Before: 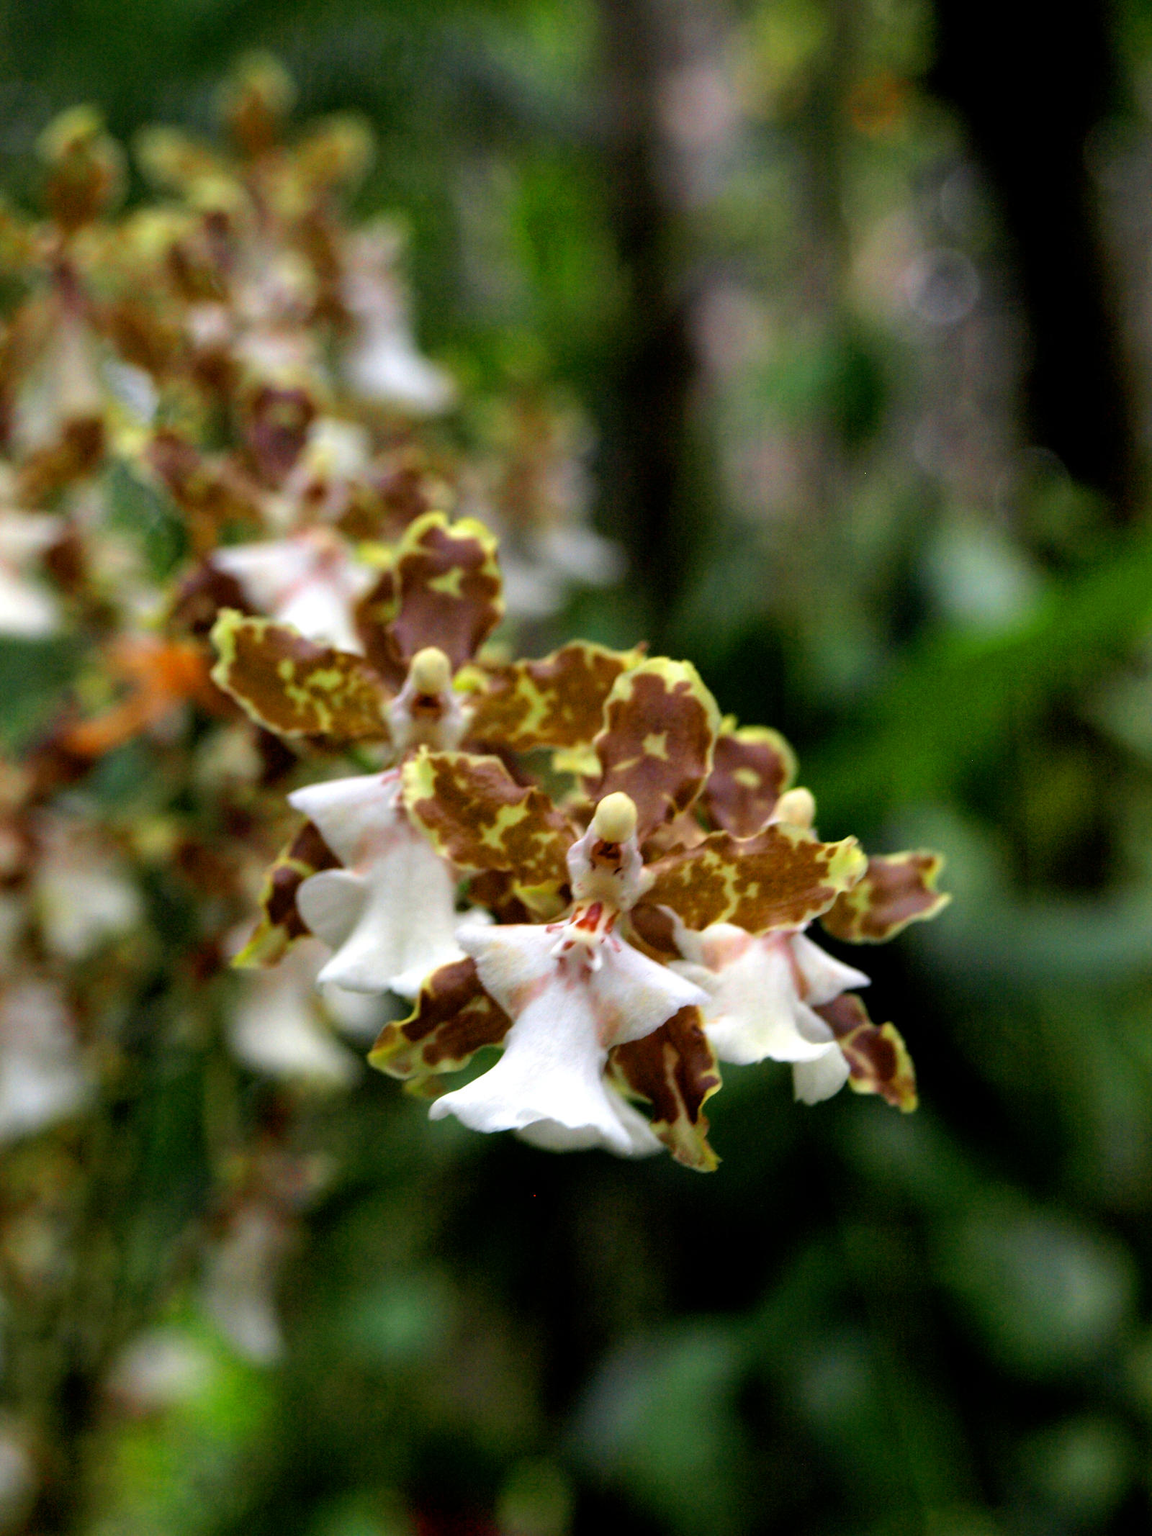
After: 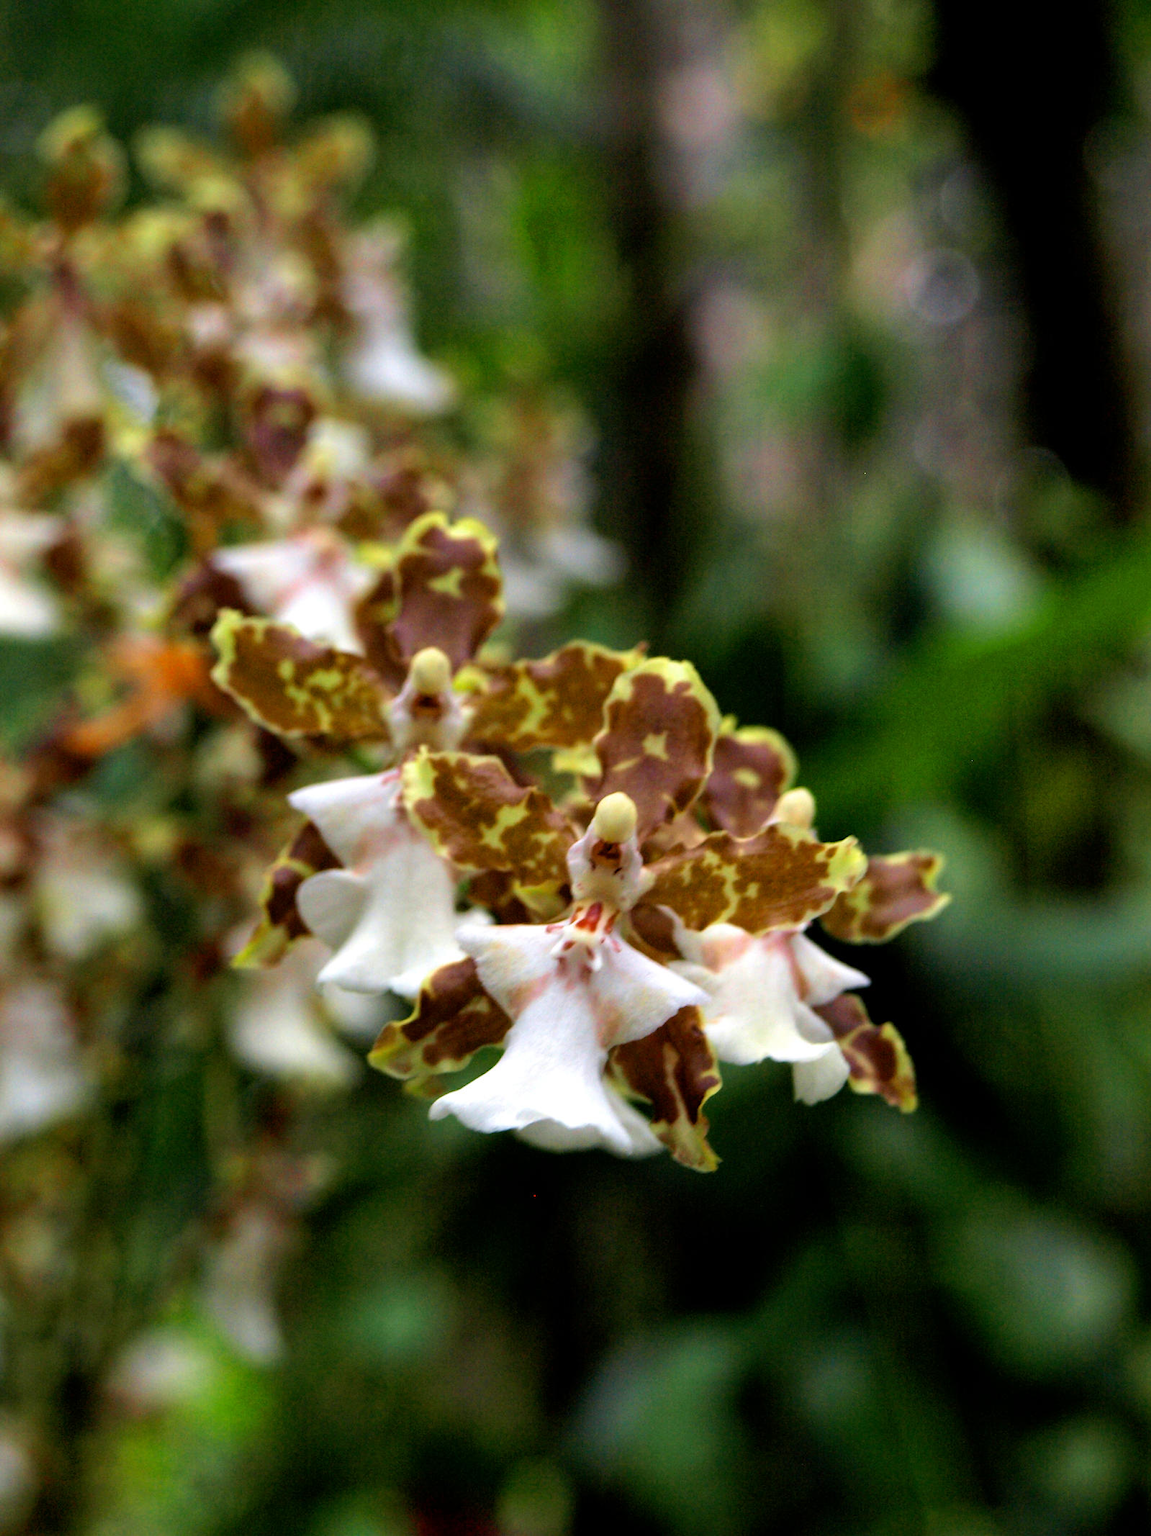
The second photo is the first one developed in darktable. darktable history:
velvia: strength 14.65%
